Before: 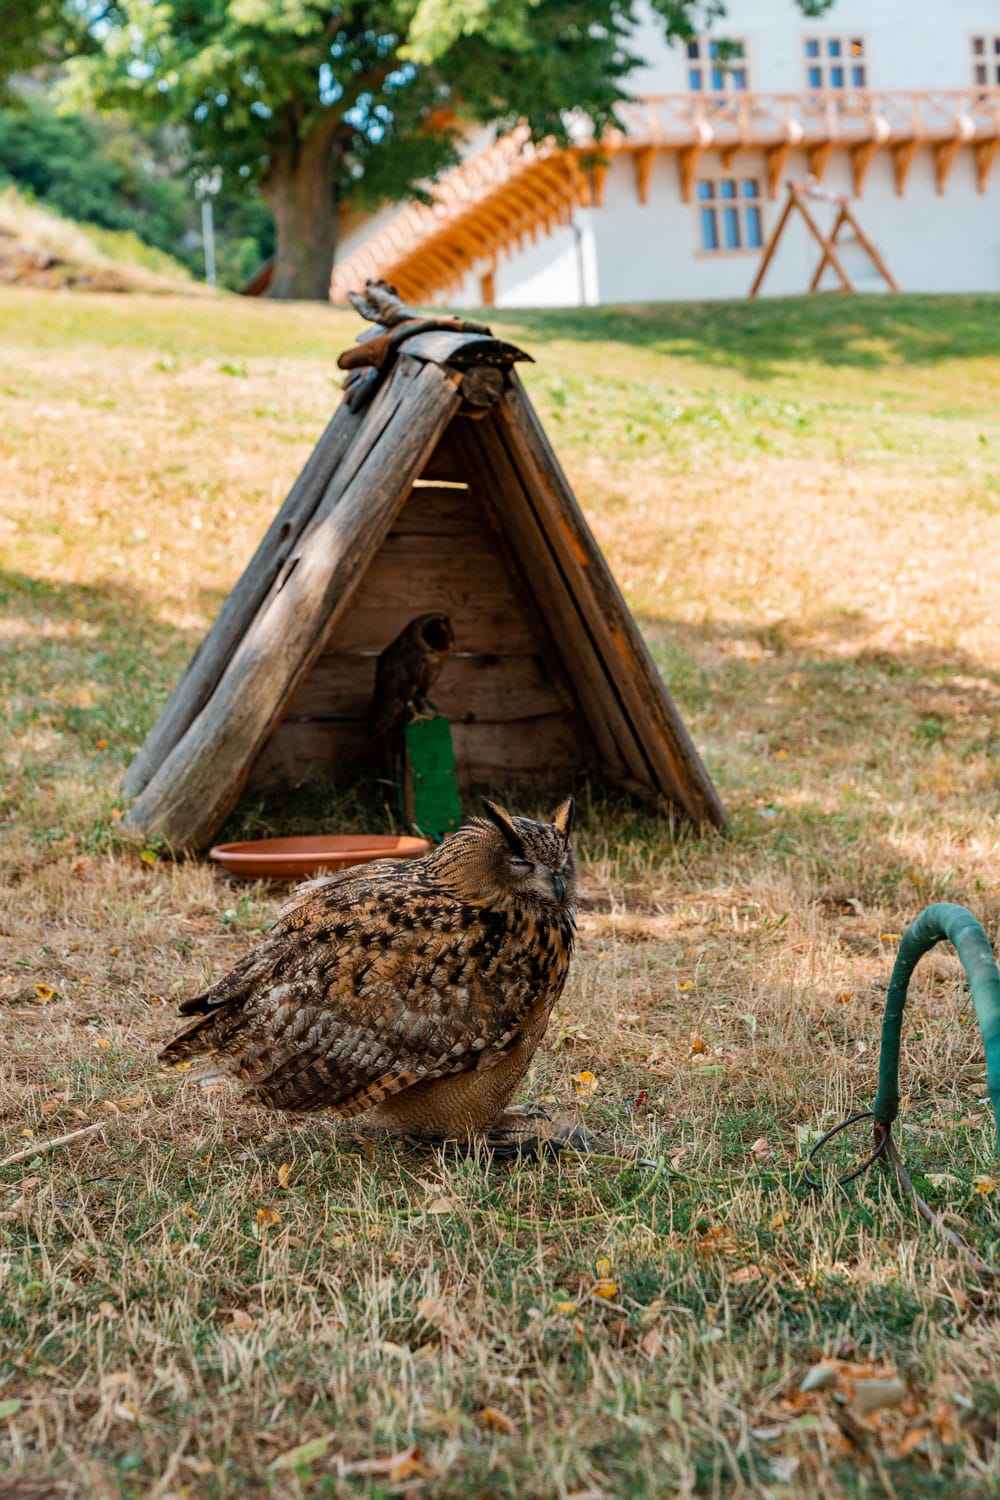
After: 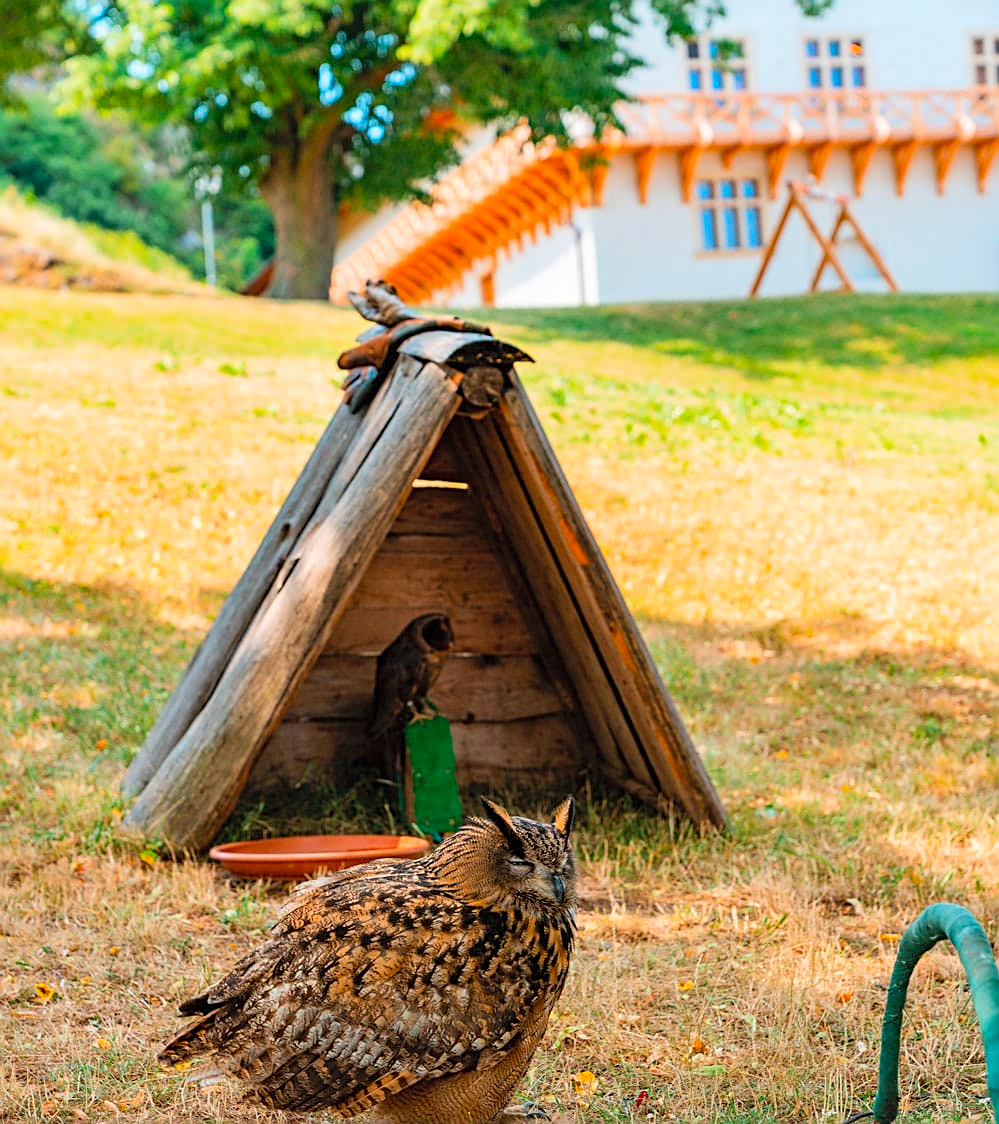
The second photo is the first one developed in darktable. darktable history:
sharpen: on, module defaults
contrast brightness saturation: contrast 0.07, brightness 0.18, saturation 0.4
crop: bottom 24.967%
color correction: saturation 1.11
